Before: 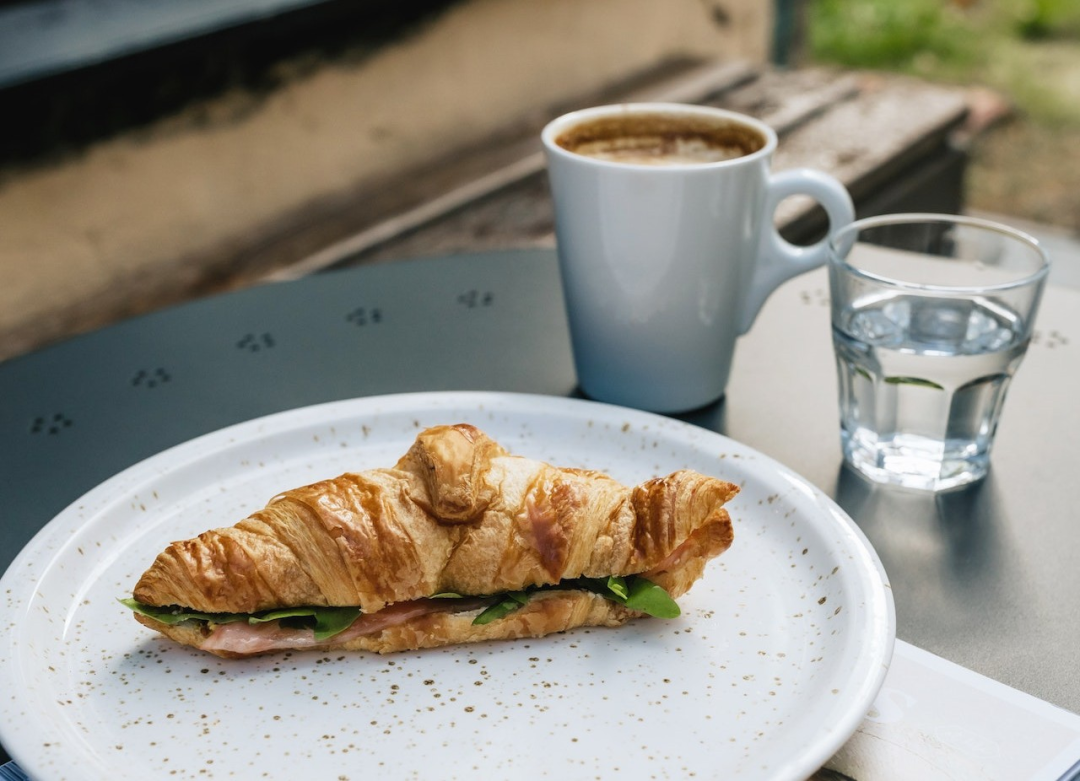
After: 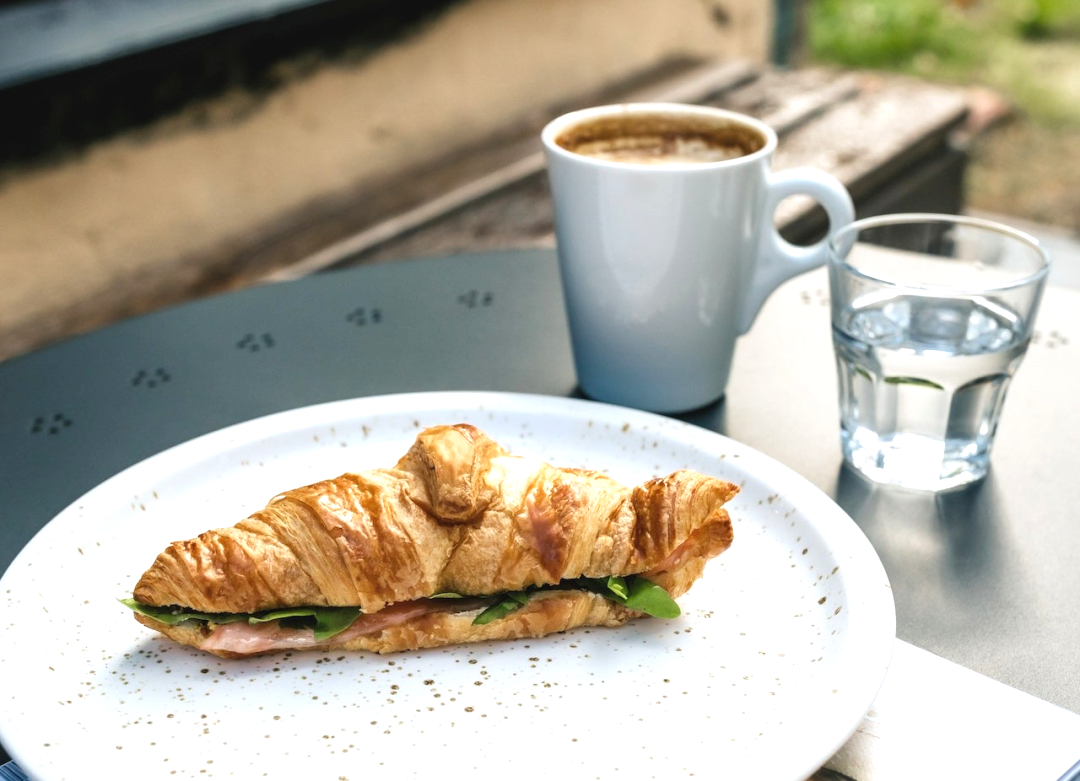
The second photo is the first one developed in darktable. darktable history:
exposure: exposure 0.638 EV, compensate exposure bias true, compensate highlight preservation false
